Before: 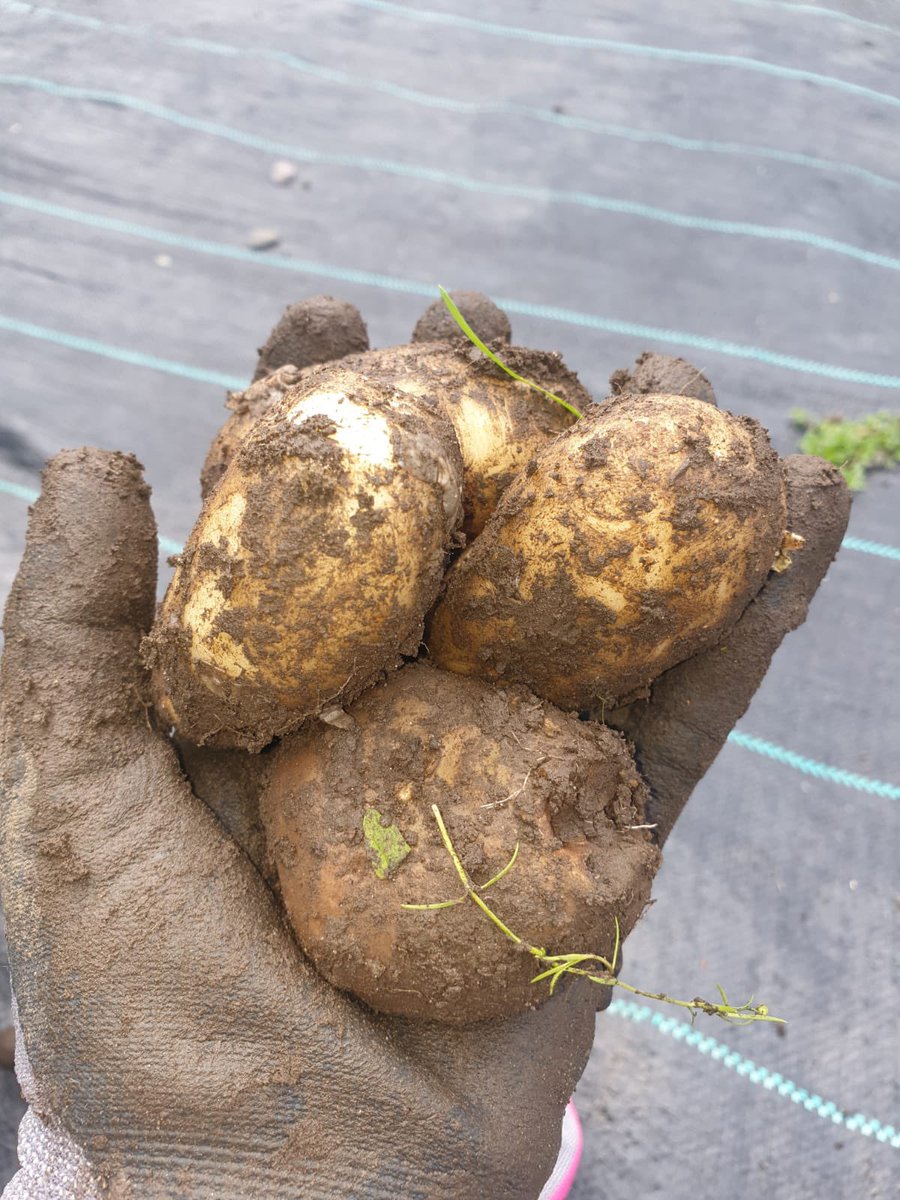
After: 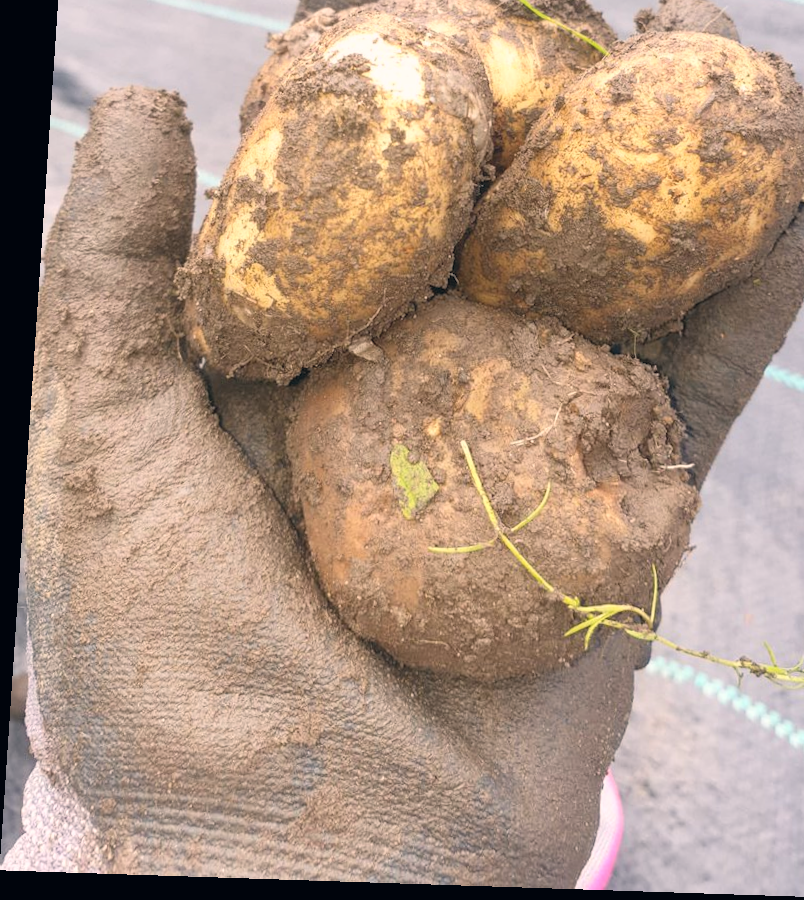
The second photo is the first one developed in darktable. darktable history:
color correction: highlights a* 5.38, highlights b* 5.3, shadows a* -4.26, shadows b* -5.11
contrast brightness saturation: contrast 0.14, brightness 0.21
crop: top 26.531%, right 17.959%
rotate and perspective: rotation 0.128°, lens shift (vertical) -0.181, lens shift (horizontal) -0.044, shear 0.001, automatic cropping off
